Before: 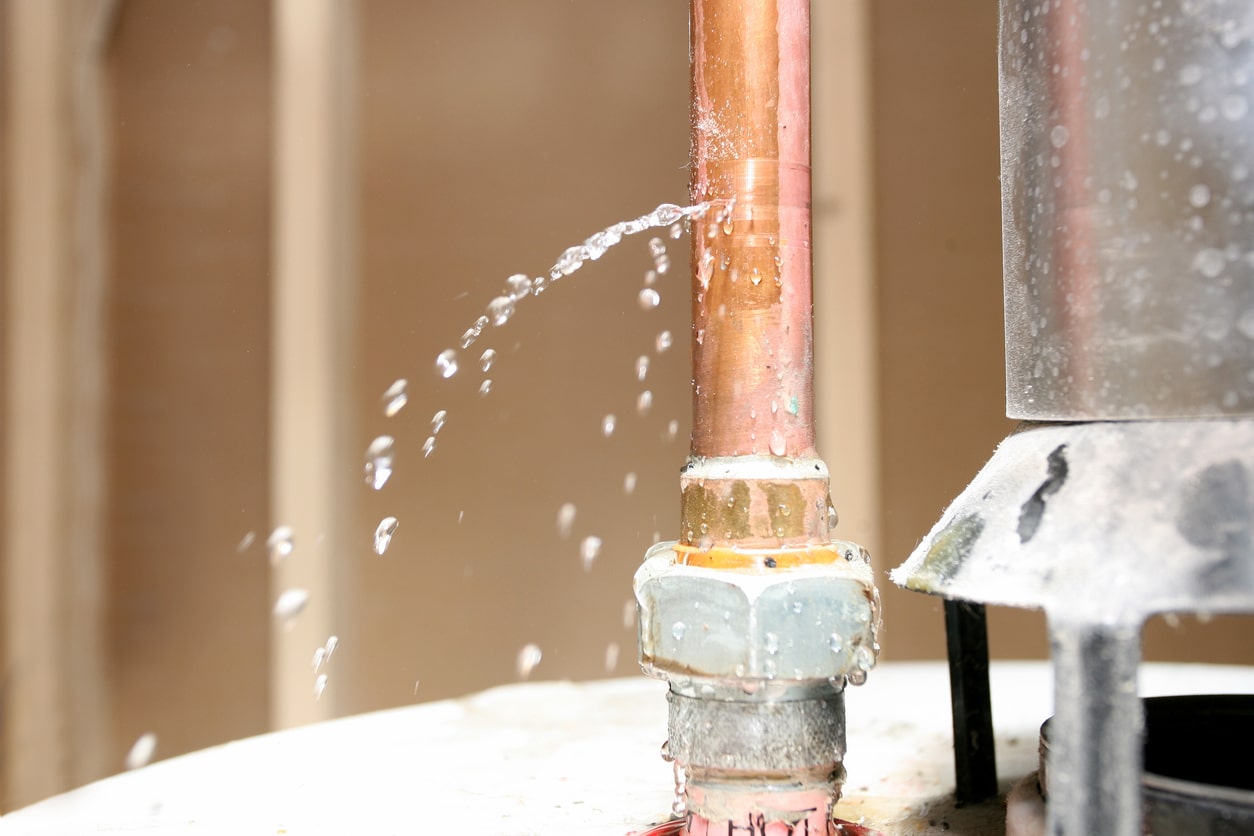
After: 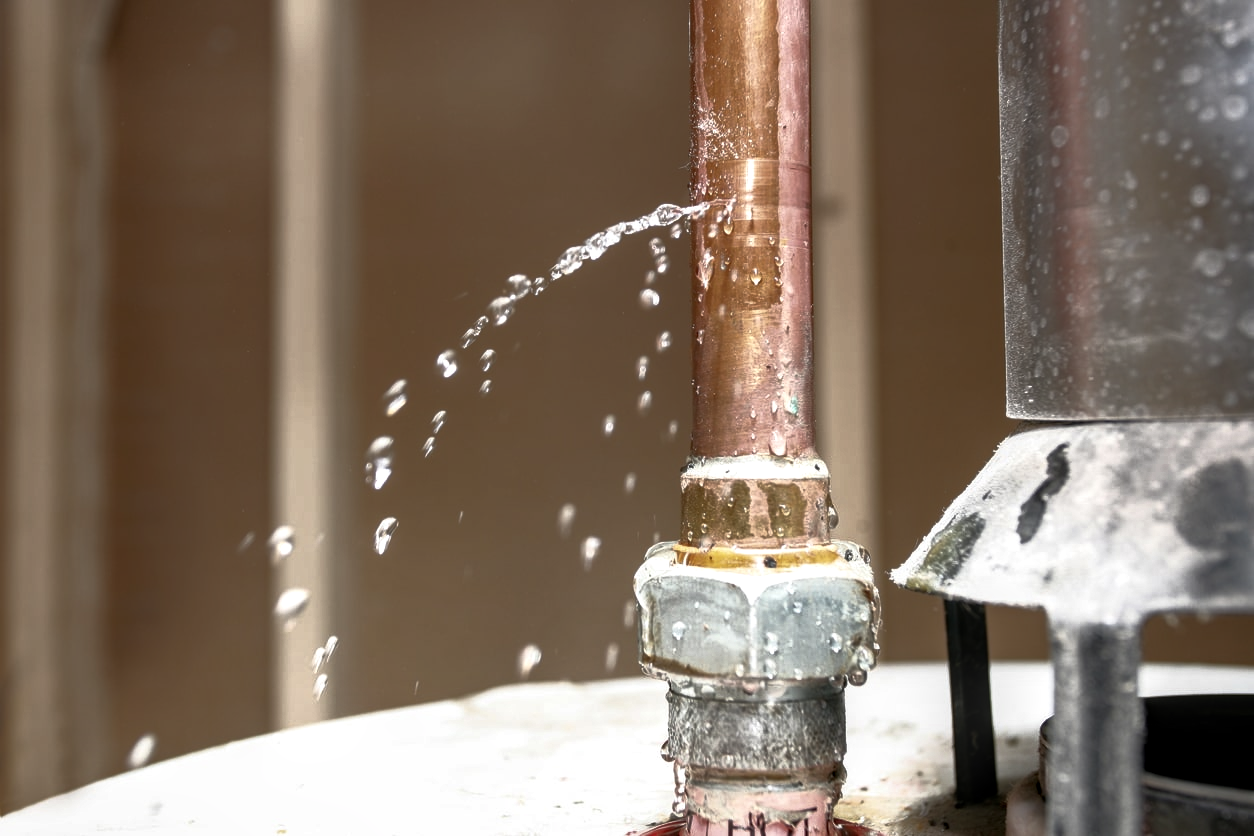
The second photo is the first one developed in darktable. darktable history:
shadows and highlights: shadows 4.1, highlights -17.6, soften with gaussian
local contrast: detail 130%
base curve: curves: ch0 [(0, 0) (0.564, 0.291) (0.802, 0.731) (1, 1)]
